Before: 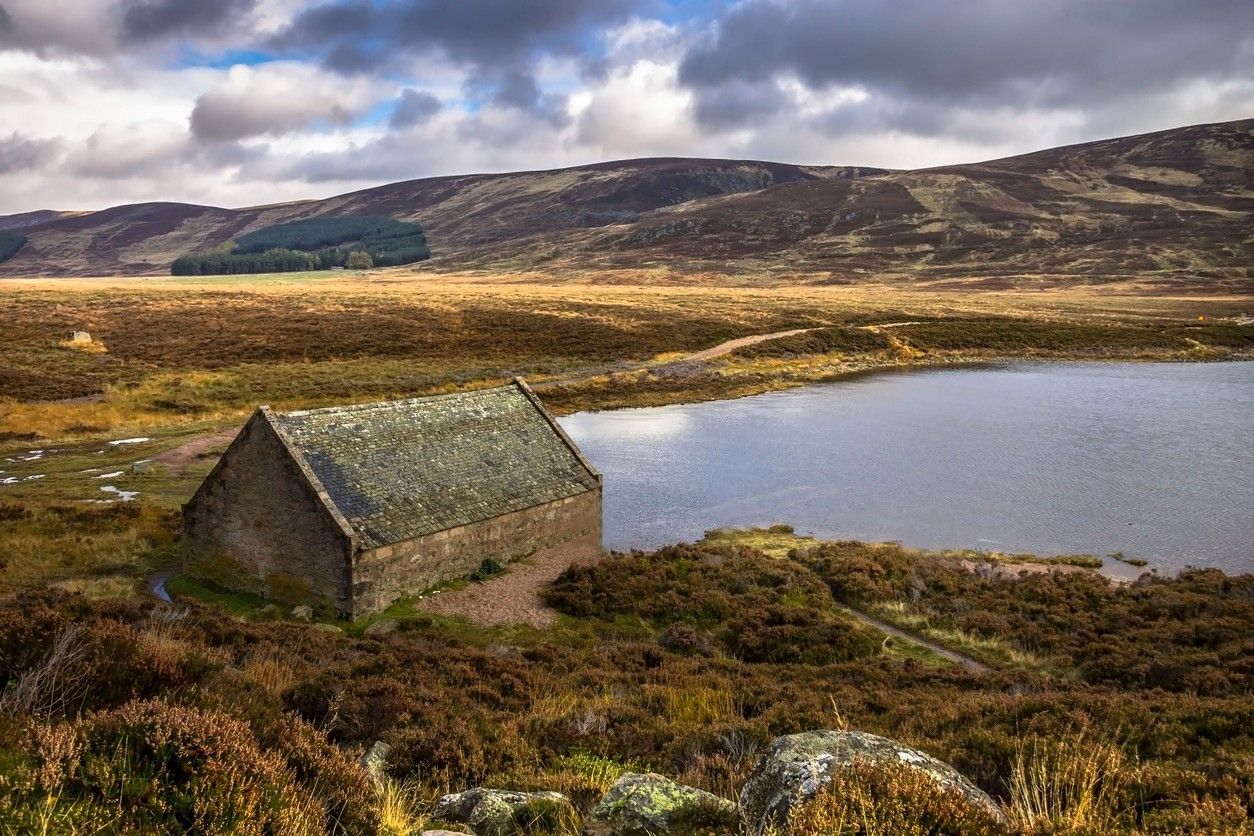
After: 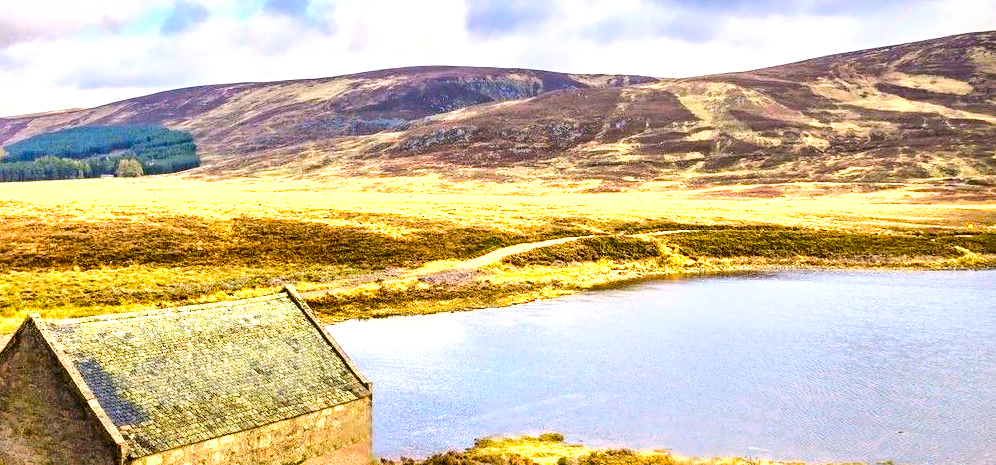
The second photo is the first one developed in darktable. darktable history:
local contrast: mode bilateral grid, contrast 25, coarseness 60, detail 151%, midtone range 0.2
base curve: curves: ch0 [(0, 0) (0.025, 0.046) (0.112, 0.277) (0.467, 0.74) (0.814, 0.929) (1, 0.942)]
velvia: strength 15%
color zones: curves: ch0 [(0.099, 0.624) (0.257, 0.596) (0.384, 0.376) (0.529, 0.492) (0.697, 0.564) (0.768, 0.532) (0.908, 0.644)]; ch1 [(0.112, 0.564) (0.254, 0.612) (0.432, 0.676) (0.592, 0.456) (0.743, 0.684) (0.888, 0.536)]; ch2 [(0.25, 0.5) (0.469, 0.36) (0.75, 0.5)]
crop: left 18.38%, top 11.092%, right 2.134%, bottom 33.217%
color balance rgb: perceptual saturation grading › global saturation 25%, perceptual saturation grading › highlights -50%, perceptual saturation grading › shadows 30%, perceptual brilliance grading › global brilliance 12%, global vibrance 20%
